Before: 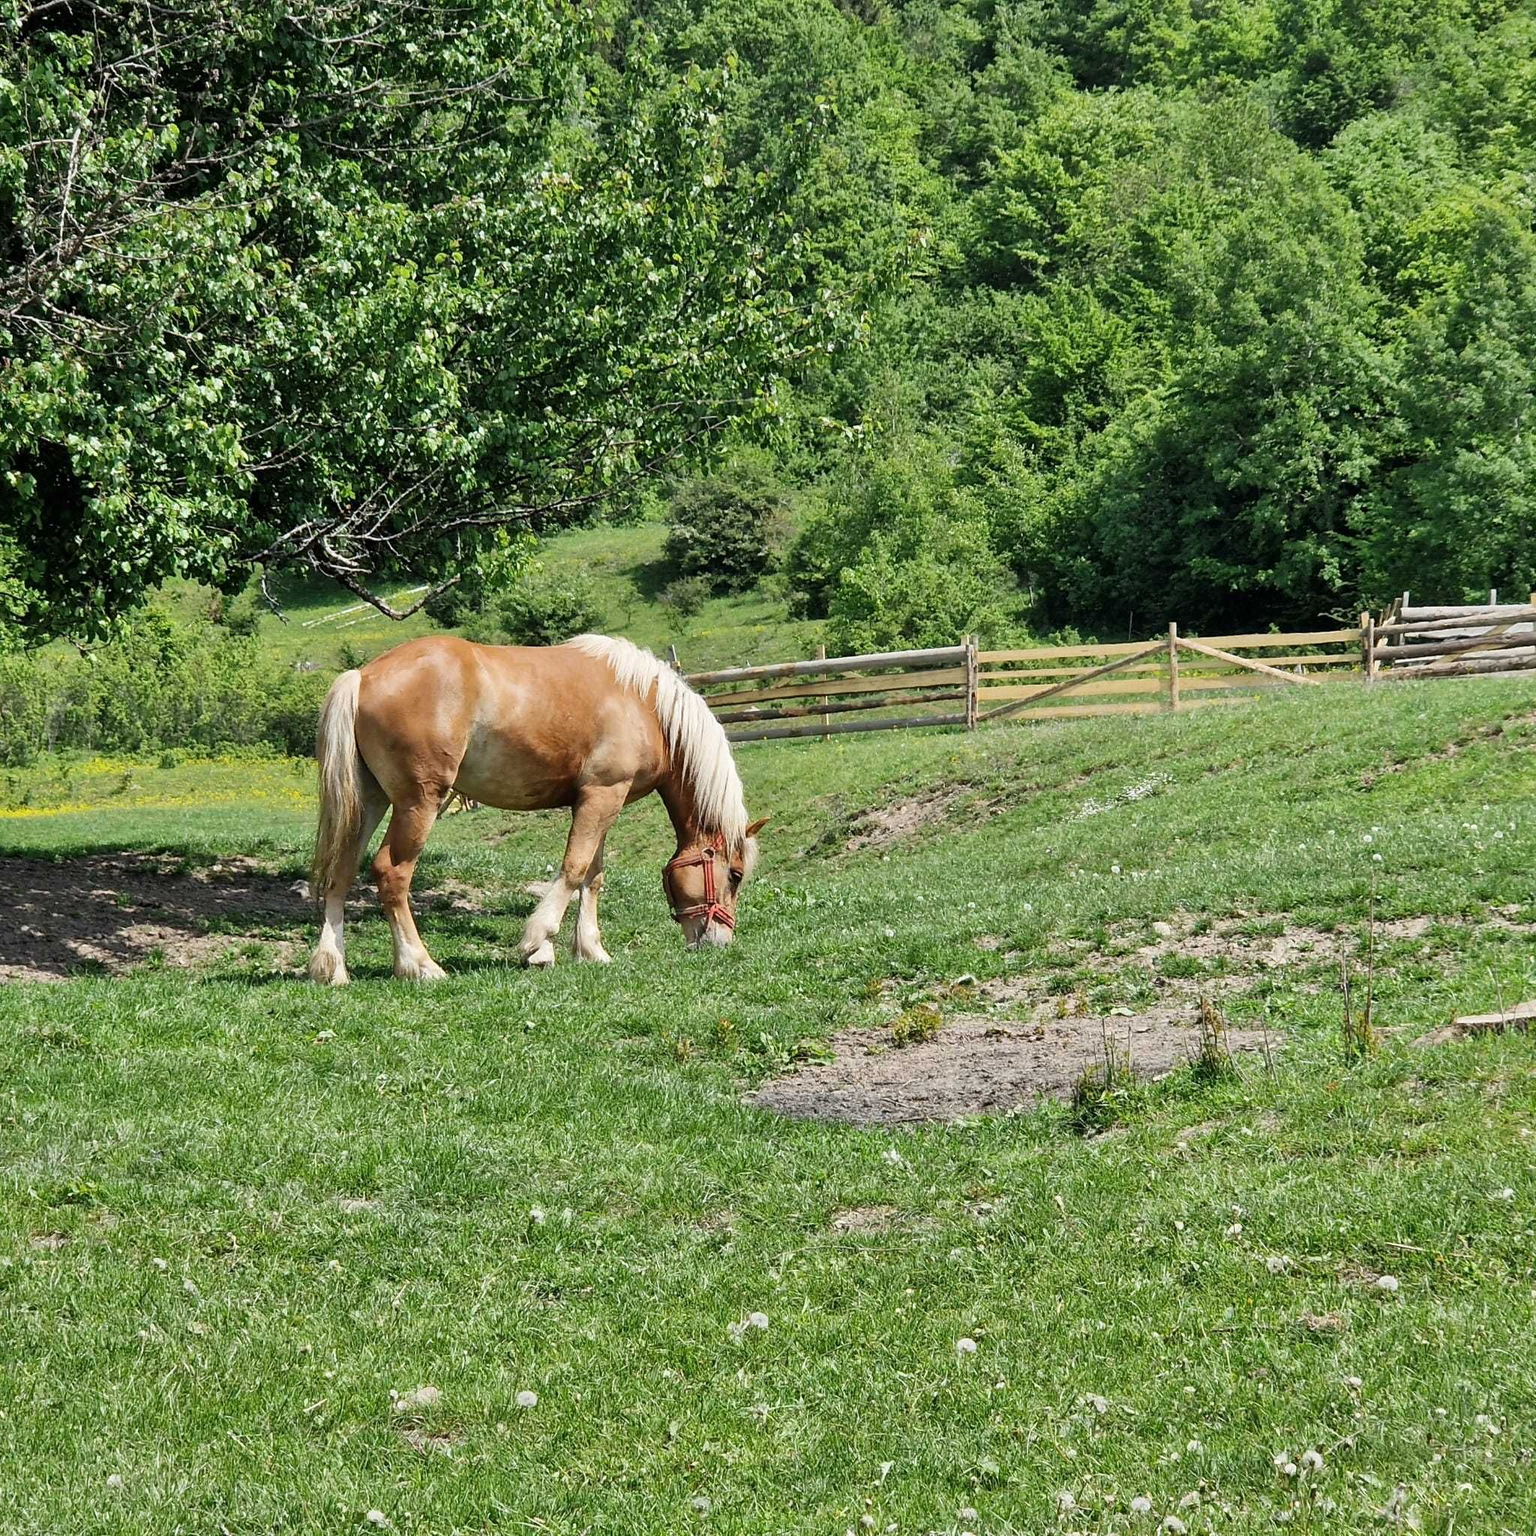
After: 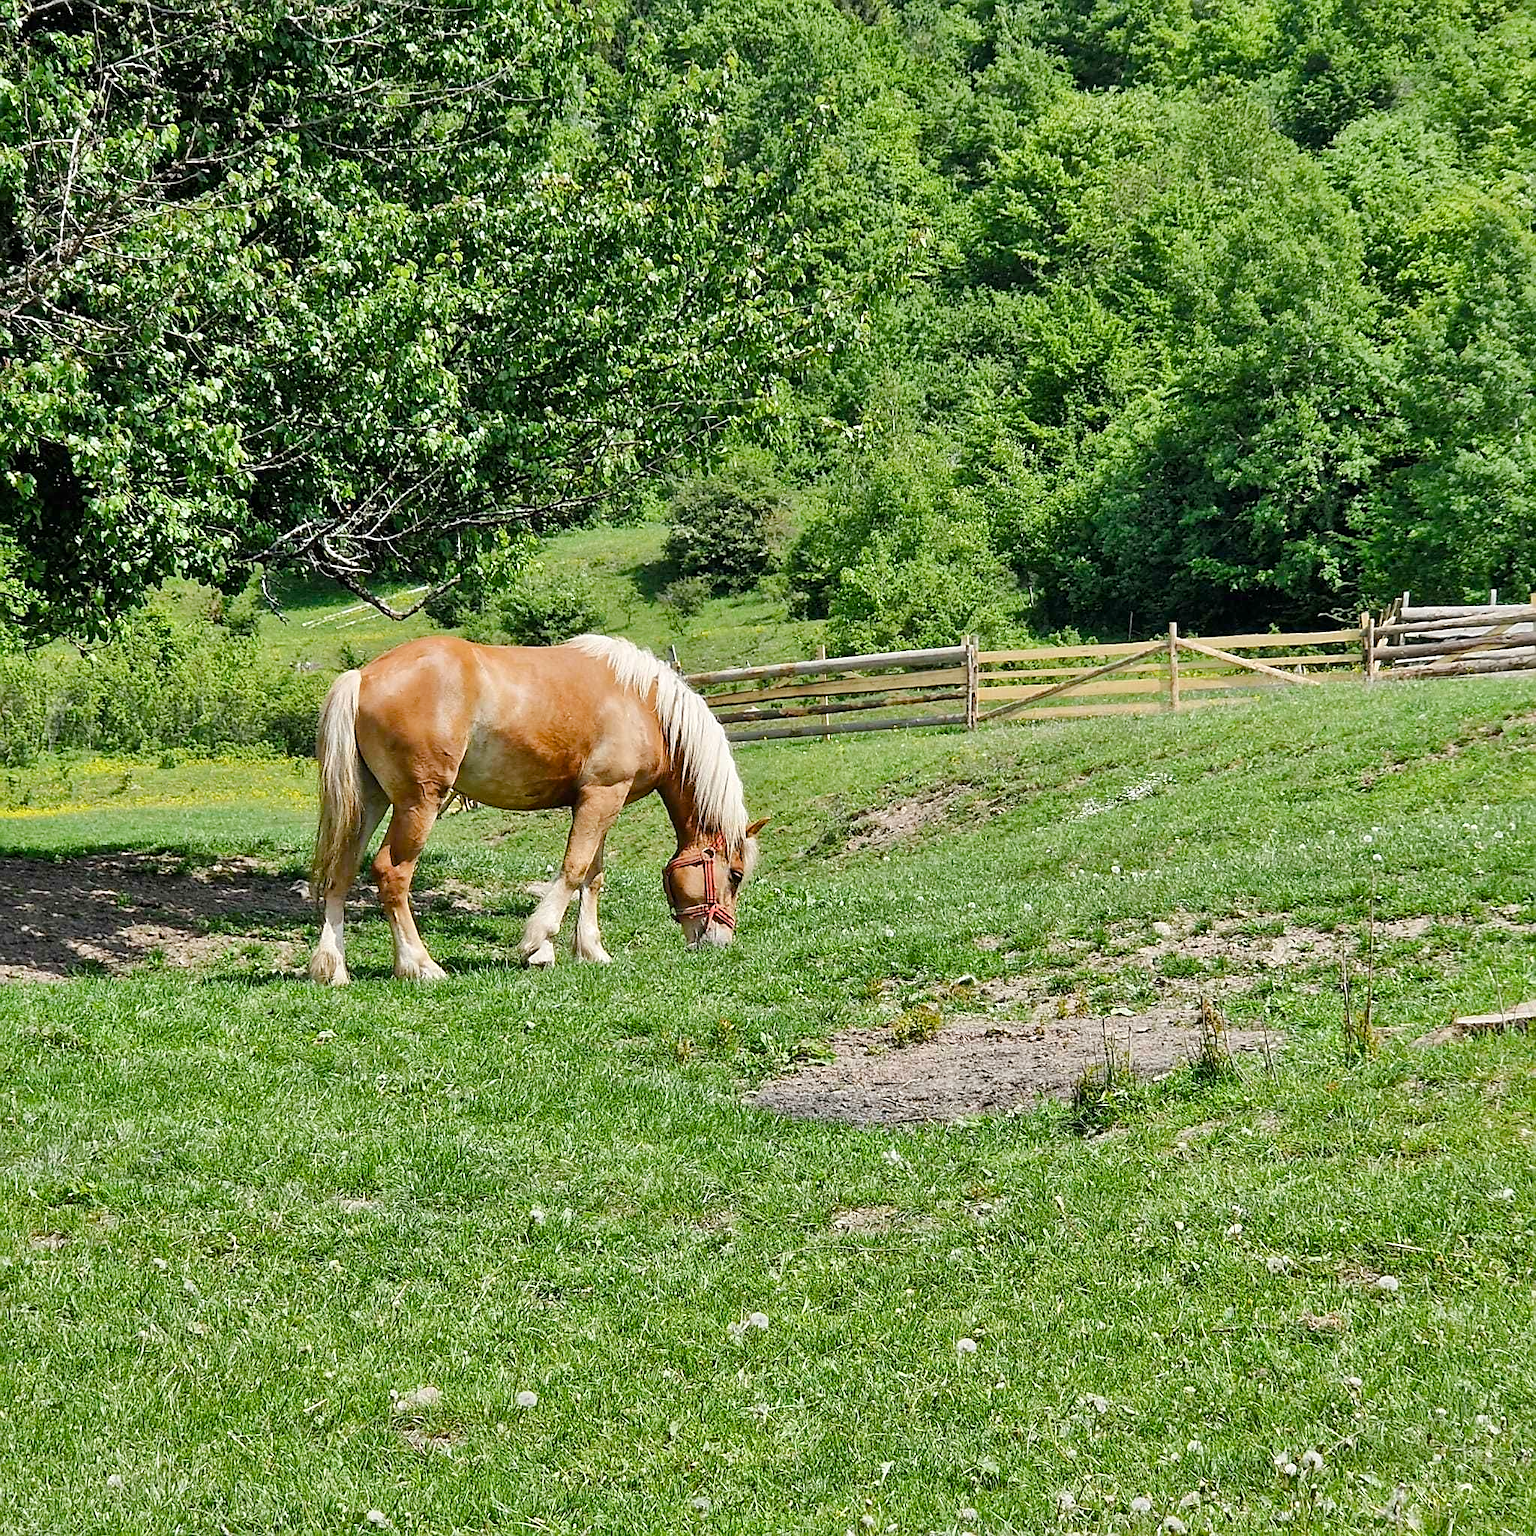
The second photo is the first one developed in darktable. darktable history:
color balance rgb: perceptual saturation grading › global saturation 20%, perceptual saturation grading › highlights -24.989%, perceptual saturation grading › shadows 24.457%, perceptual brilliance grading › mid-tones 10.218%, perceptual brilliance grading › shadows 15.533%
shadows and highlights: white point adjustment 0.866, highlights color adjustment 39.85%, soften with gaussian
sharpen: on, module defaults
